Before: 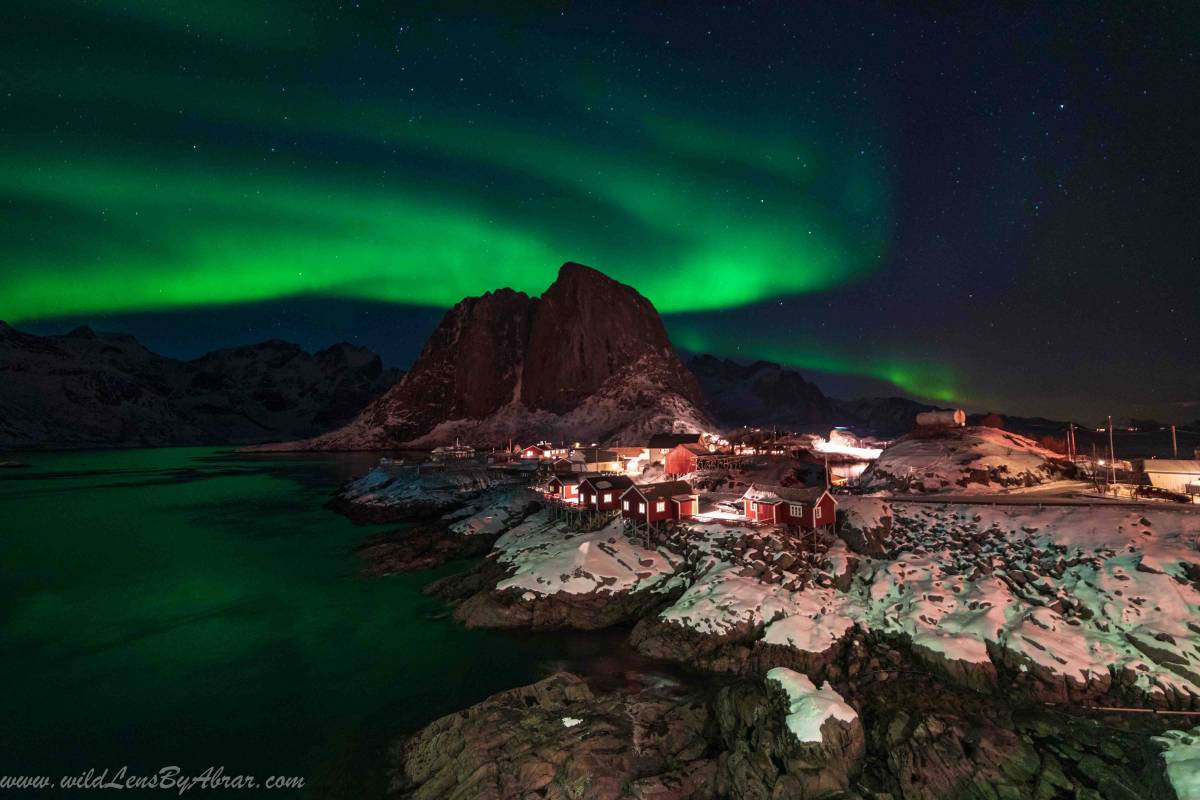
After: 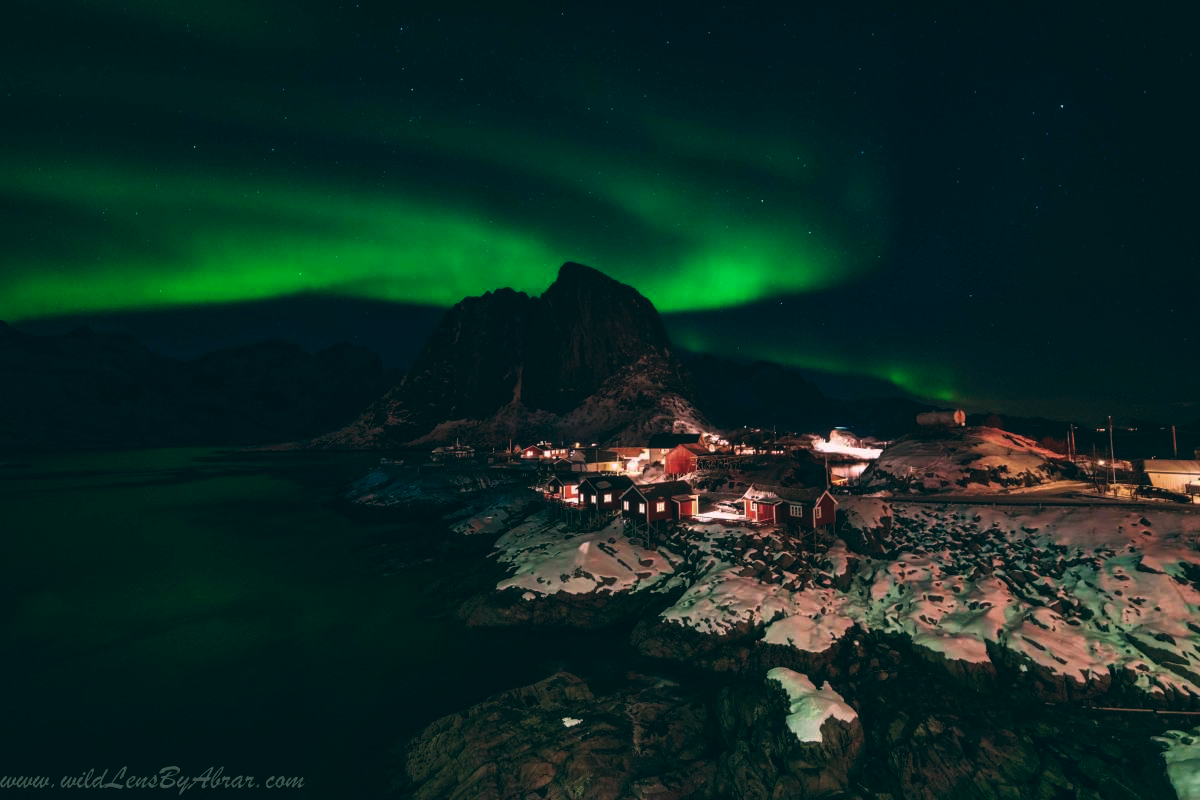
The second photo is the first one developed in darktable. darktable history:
color balance: lift [1.016, 0.983, 1, 1.017], gamma [0.78, 1.018, 1.043, 0.957], gain [0.786, 1.063, 0.937, 1.017], input saturation 118.26%, contrast 13.43%, contrast fulcrum 21.62%, output saturation 82.76%
color correction: highlights a* -4.73, highlights b* 5.06, saturation 0.97
